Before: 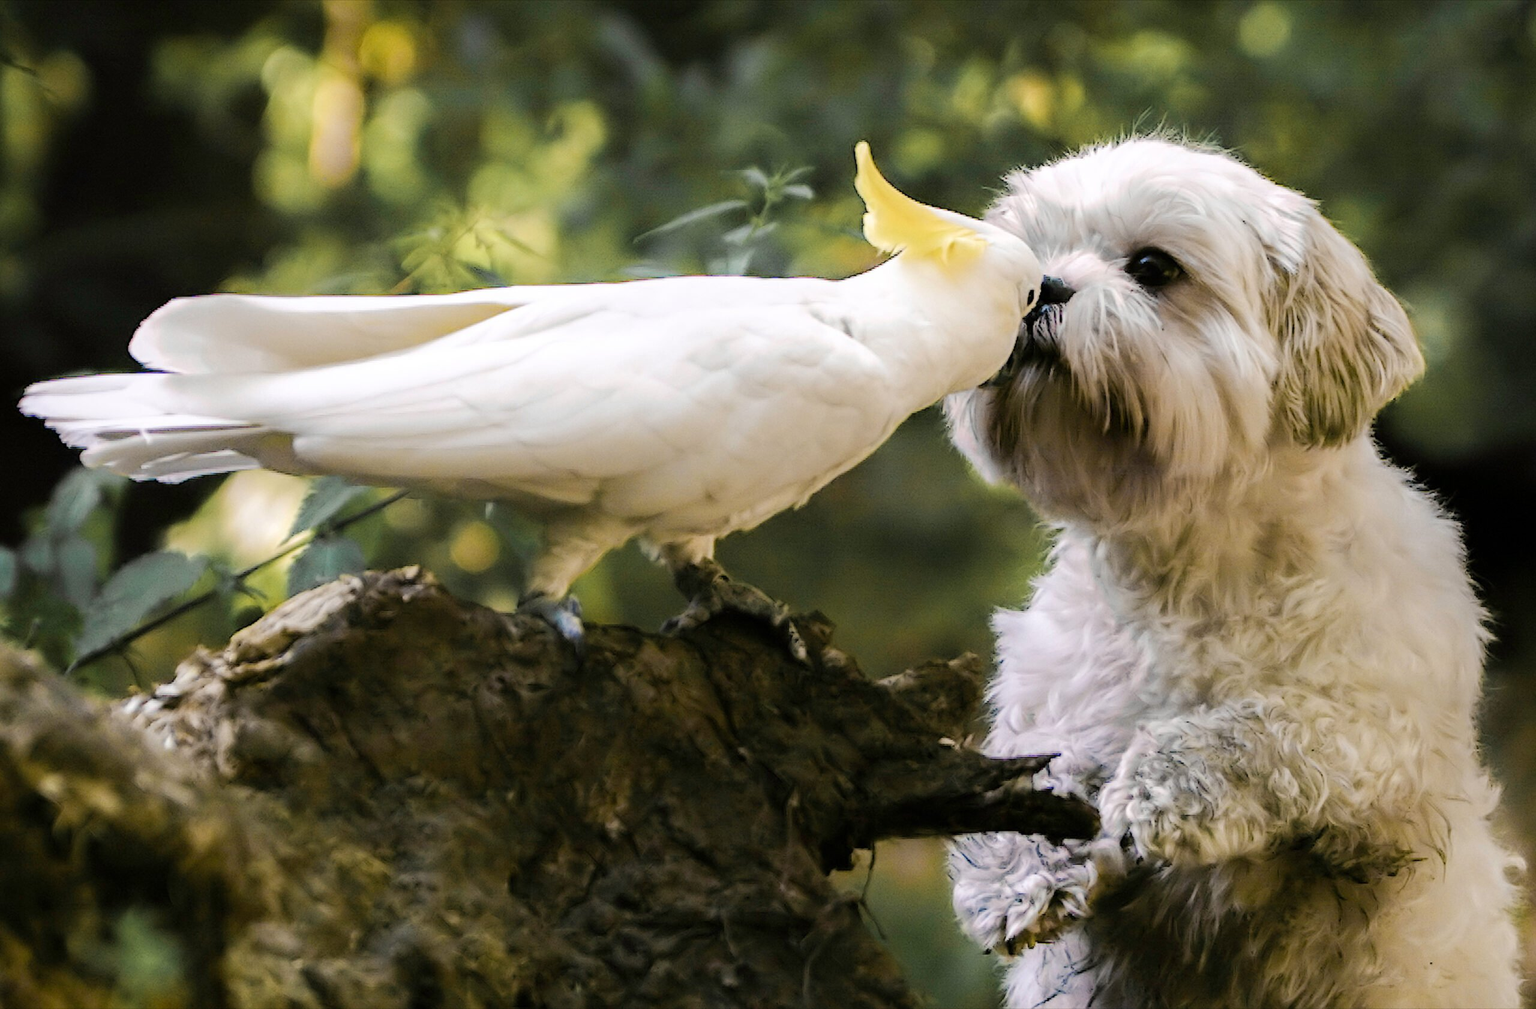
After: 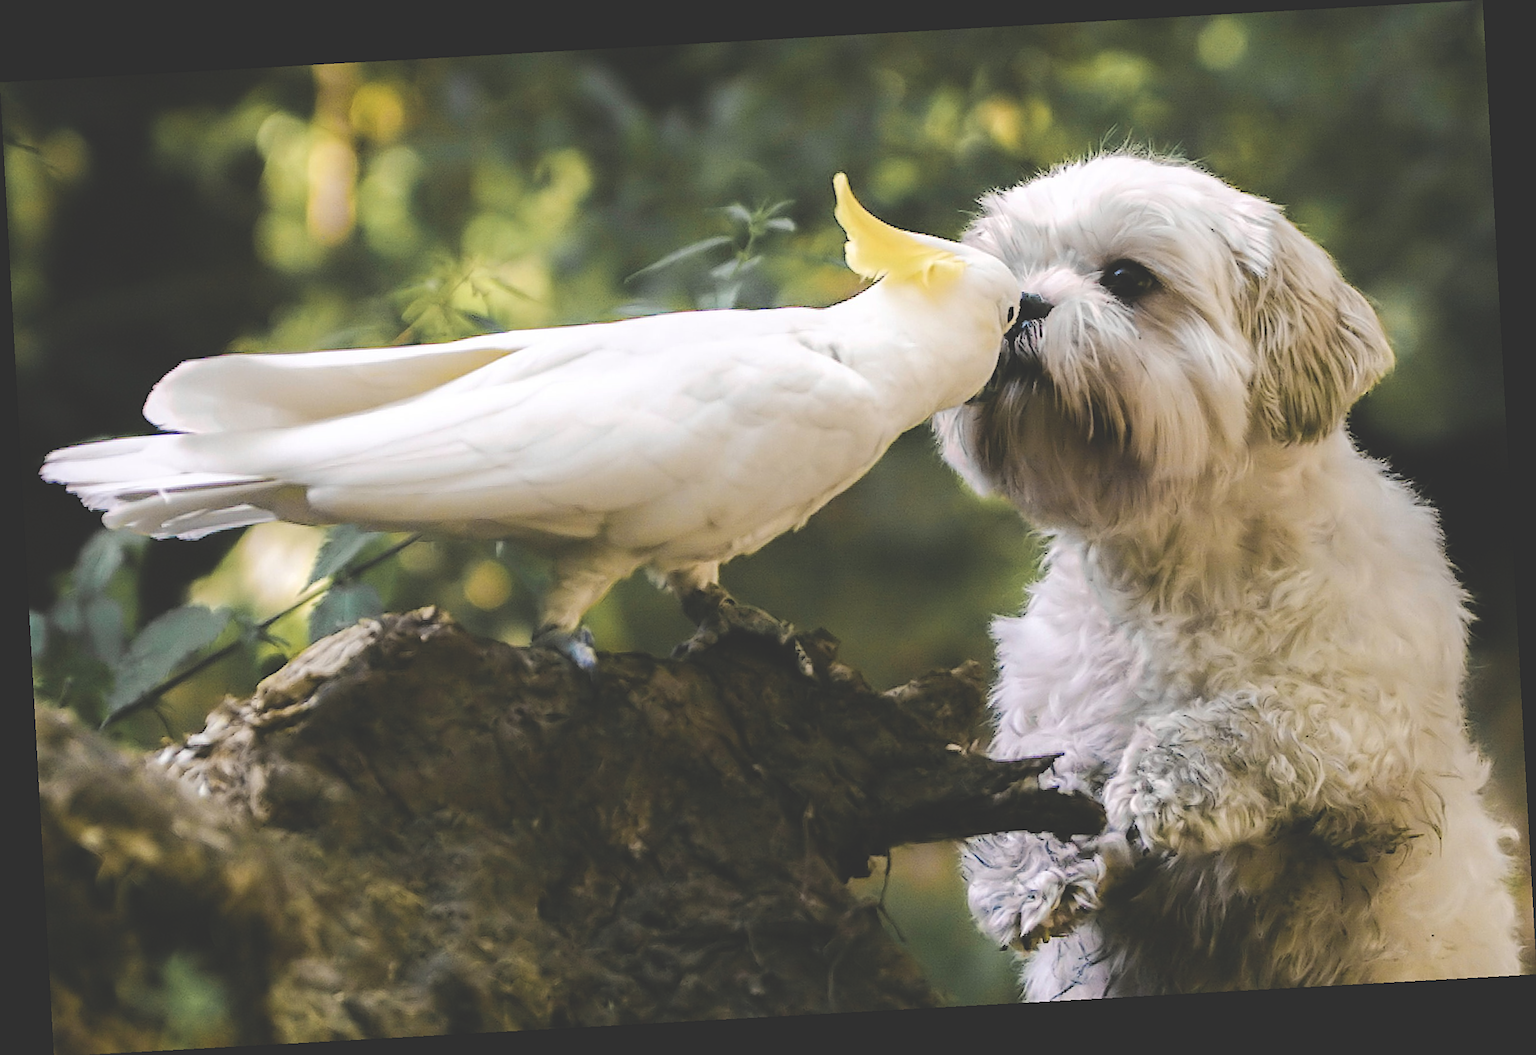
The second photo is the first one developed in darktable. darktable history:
rotate and perspective: rotation -3.18°, automatic cropping off
exposure: black level correction -0.03, compensate highlight preservation false
sharpen: on, module defaults
